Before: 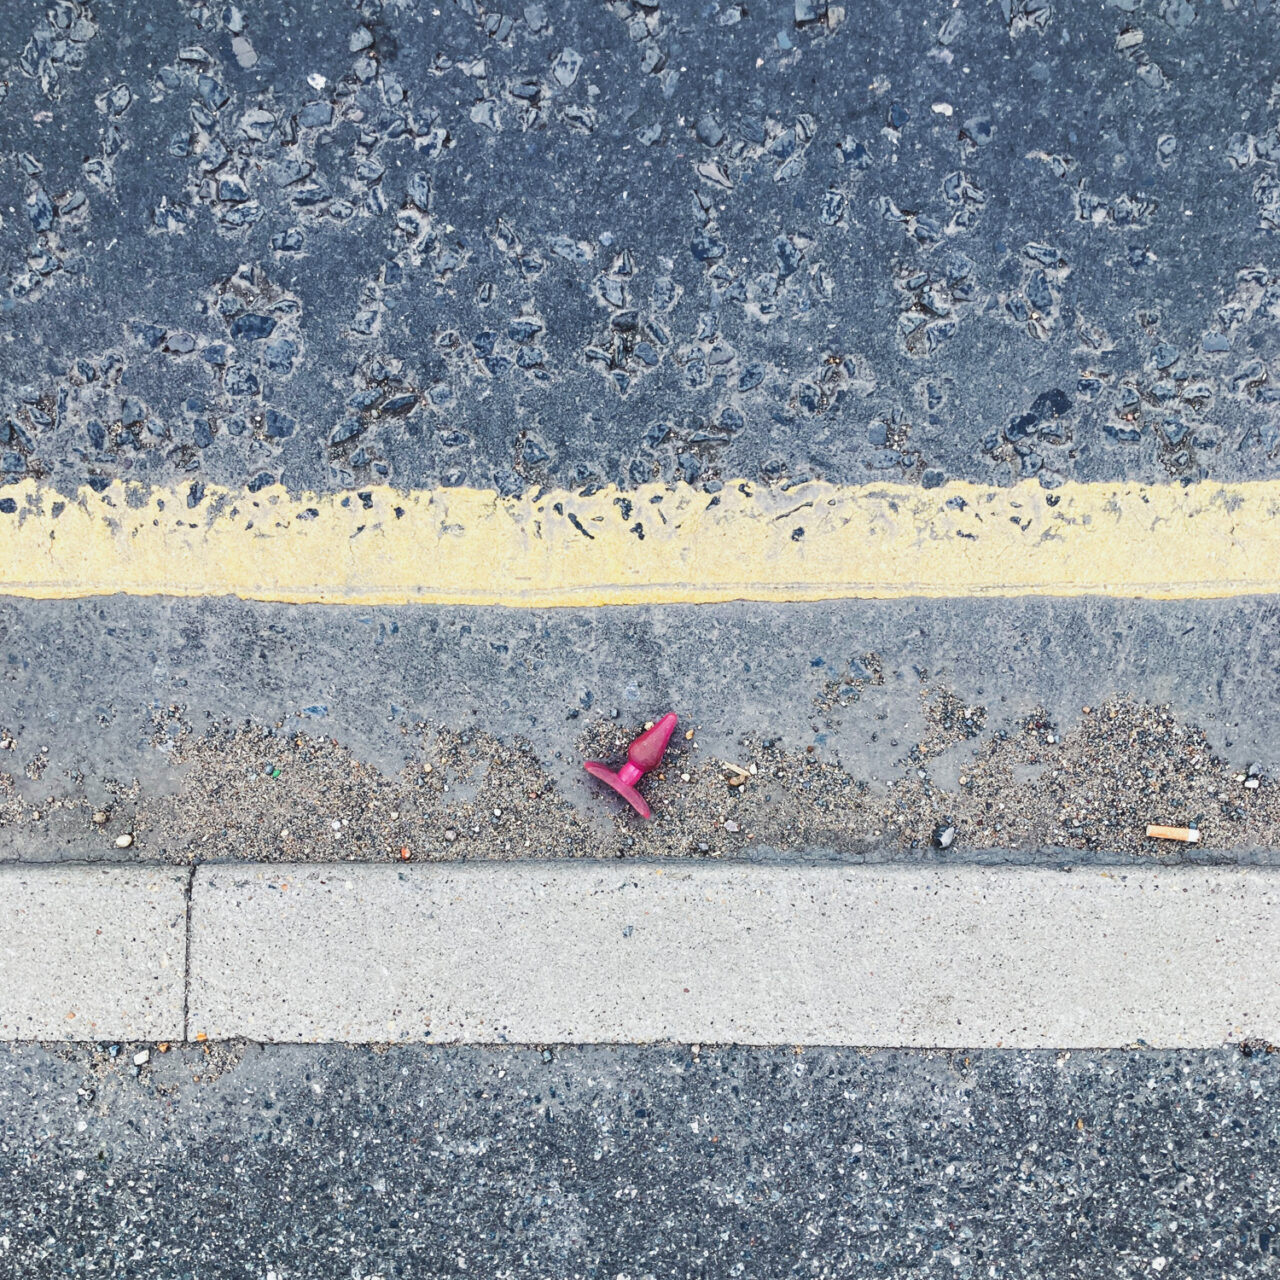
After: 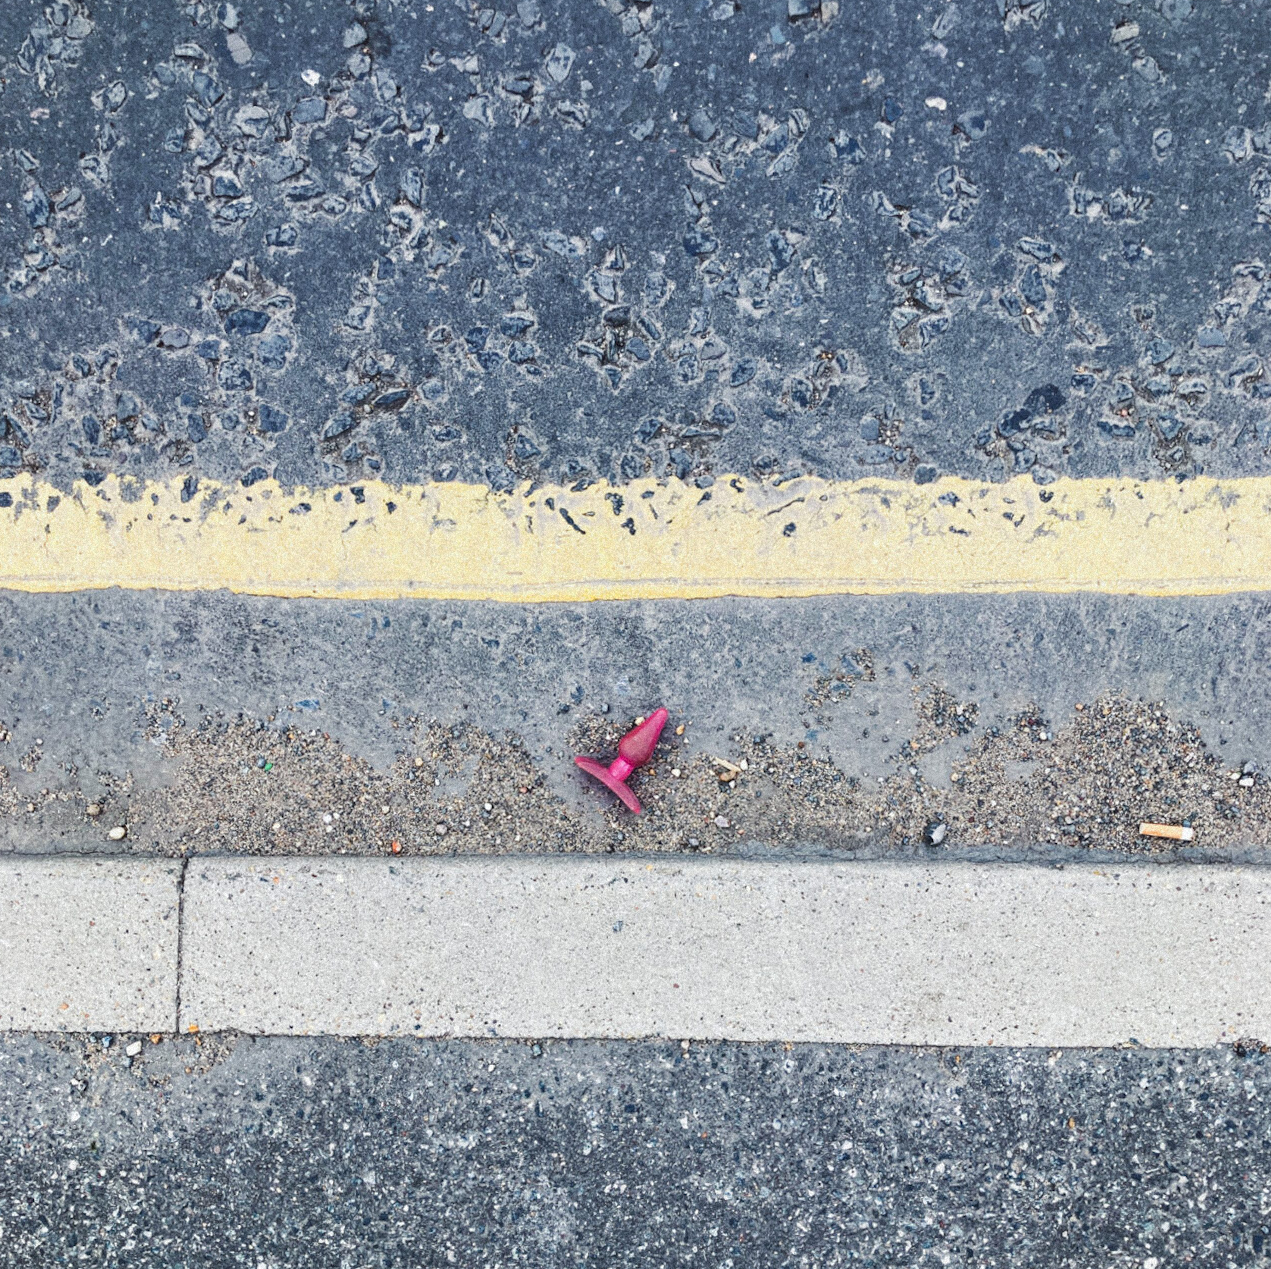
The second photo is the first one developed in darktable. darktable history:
grain: mid-tones bias 0%
rotate and perspective: rotation 0.192°, lens shift (horizontal) -0.015, crop left 0.005, crop right 0.996, crop top 0.006, crop bottom 0.99
